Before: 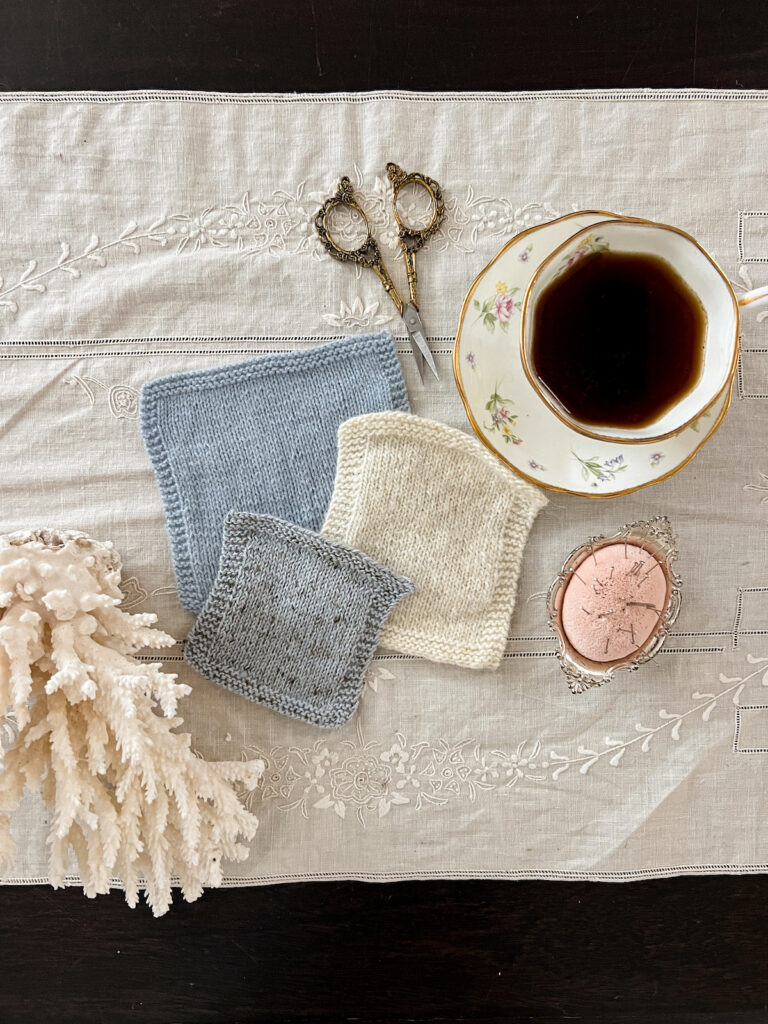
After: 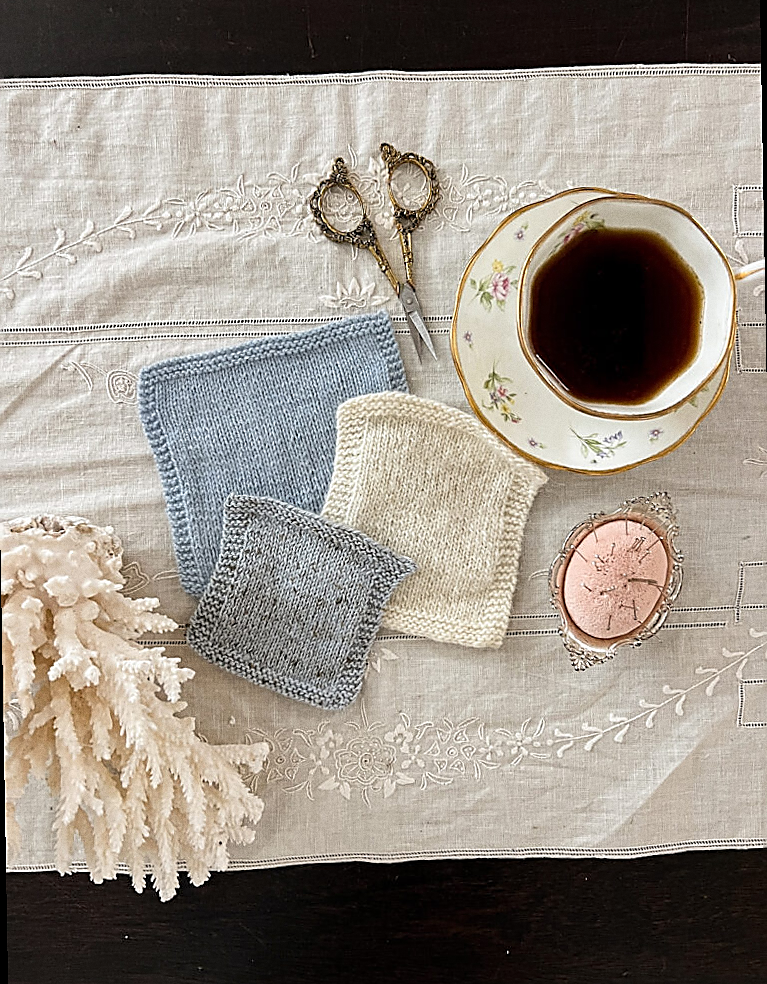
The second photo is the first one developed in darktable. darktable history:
grain: coarseness 0.09 ISO
rotate and perspective: rotation -1°, crop left 0.011, crop right 0.989, crop top 0.025, crop bottom 0.975
sharpen: radius 1.4, amount 1.25, threshold 0.7
